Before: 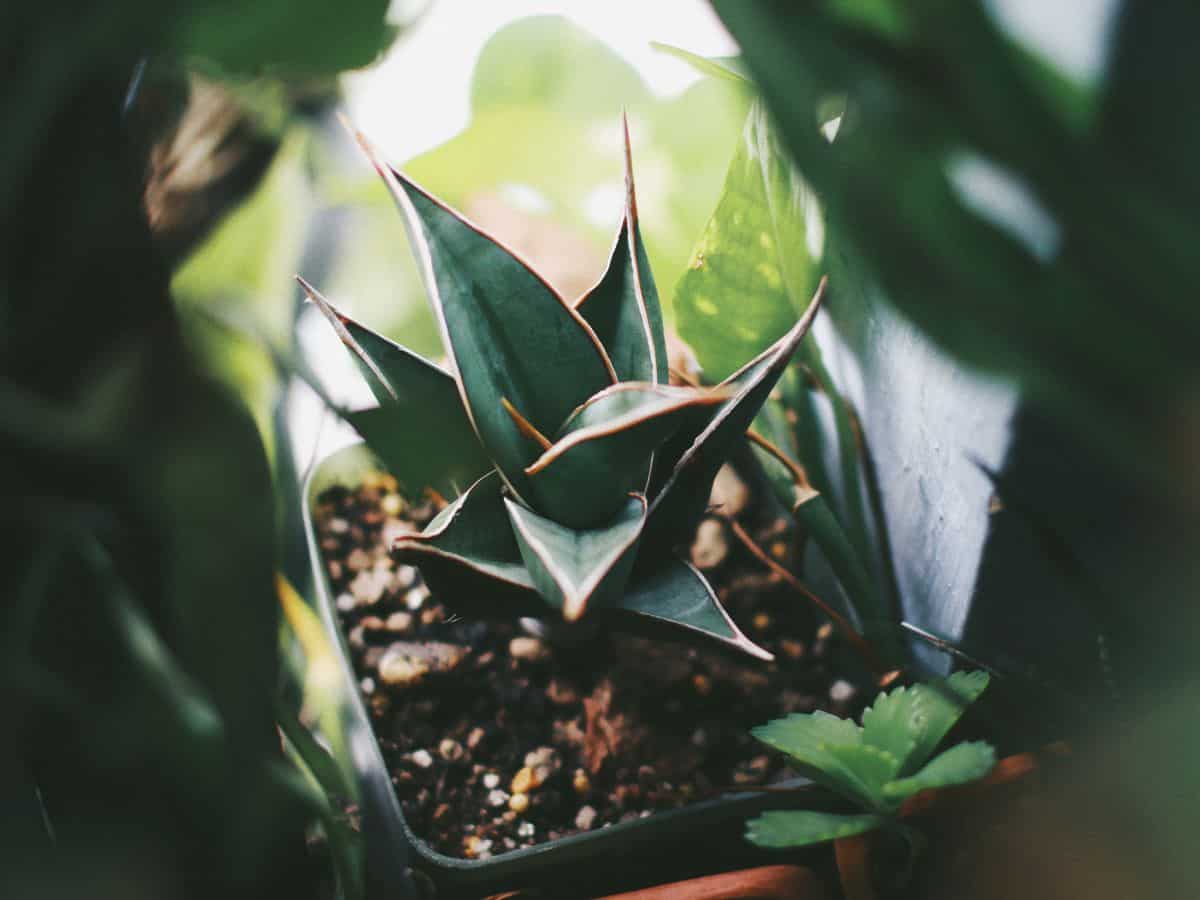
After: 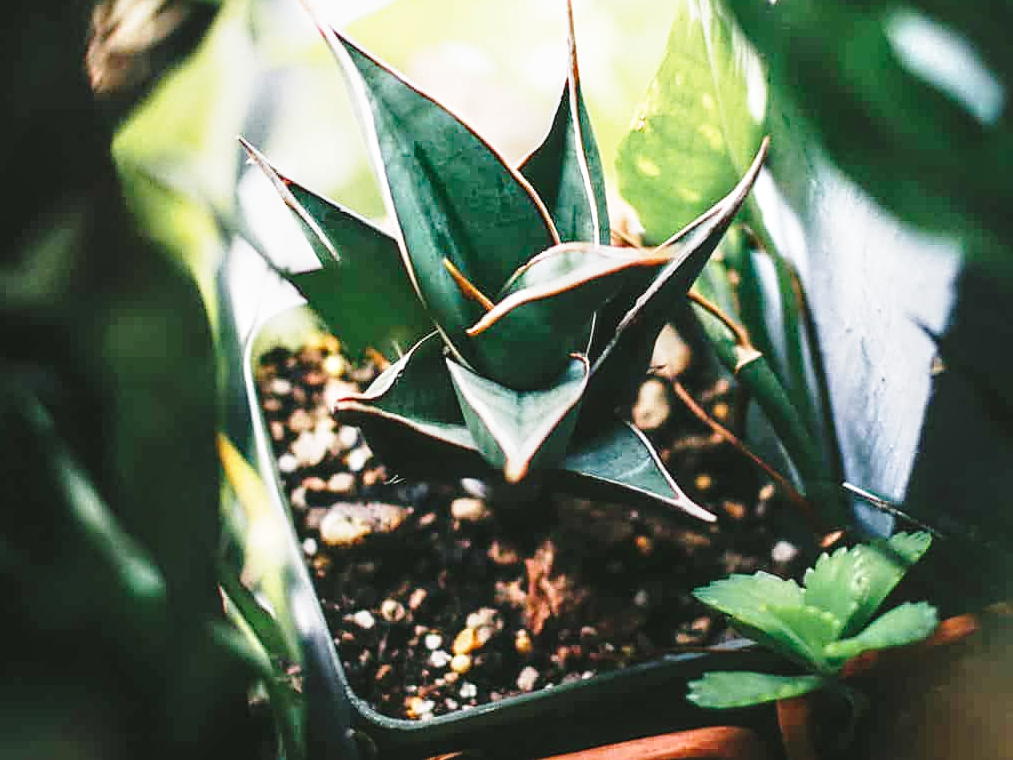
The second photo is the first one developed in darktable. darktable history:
crop and rotate: left 4.835%, top 15.484%, right 10.686%
base curve: curves: ch0 [(0, 0) (0.028, 0.03) (0.105, 0.232) (0.387, 0.748) (0.754, 0.968) (1, 1)], preserve colors none
sharpen: on, module defaults
local contrast: detail 130%
